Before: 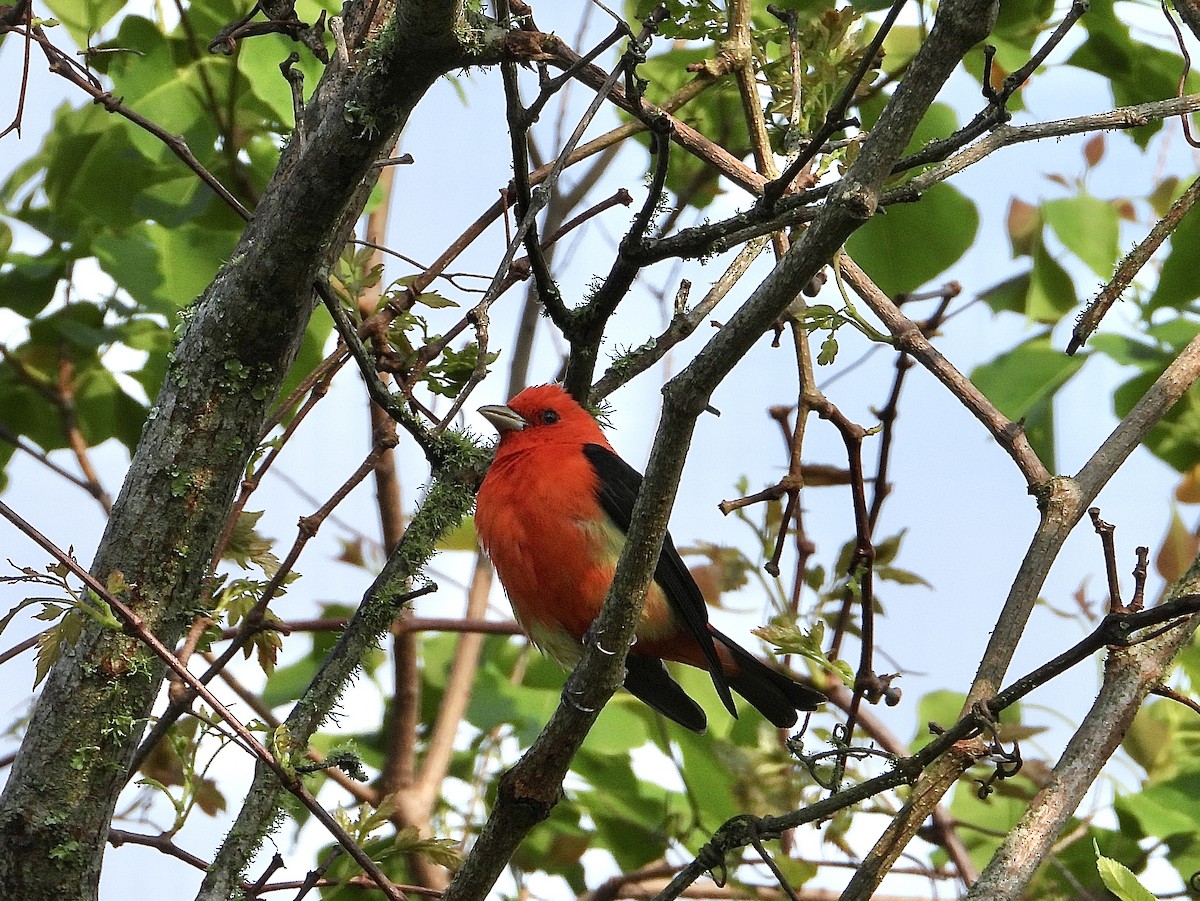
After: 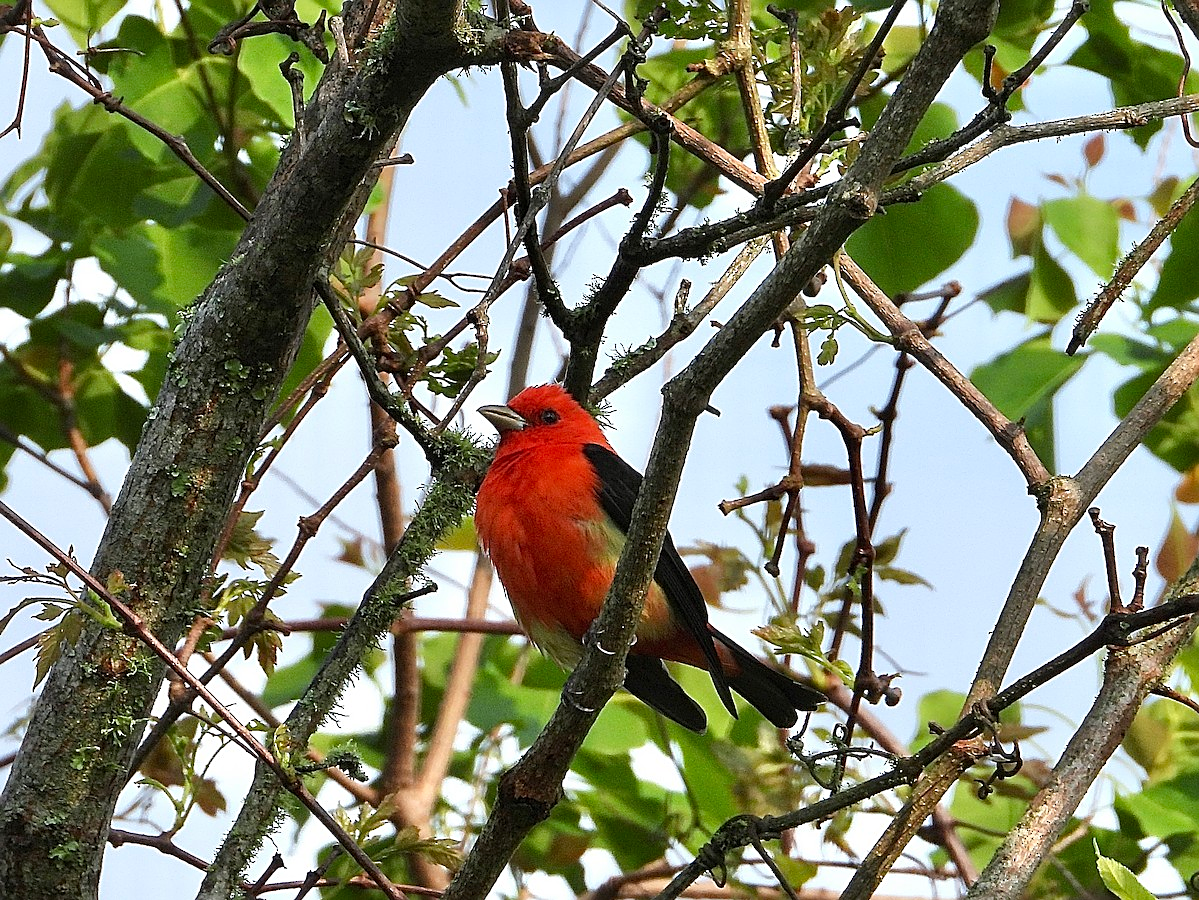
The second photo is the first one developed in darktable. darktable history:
sharpen: on, module defaults
crop and rotate: left 0.08%, bottom 0.013%
